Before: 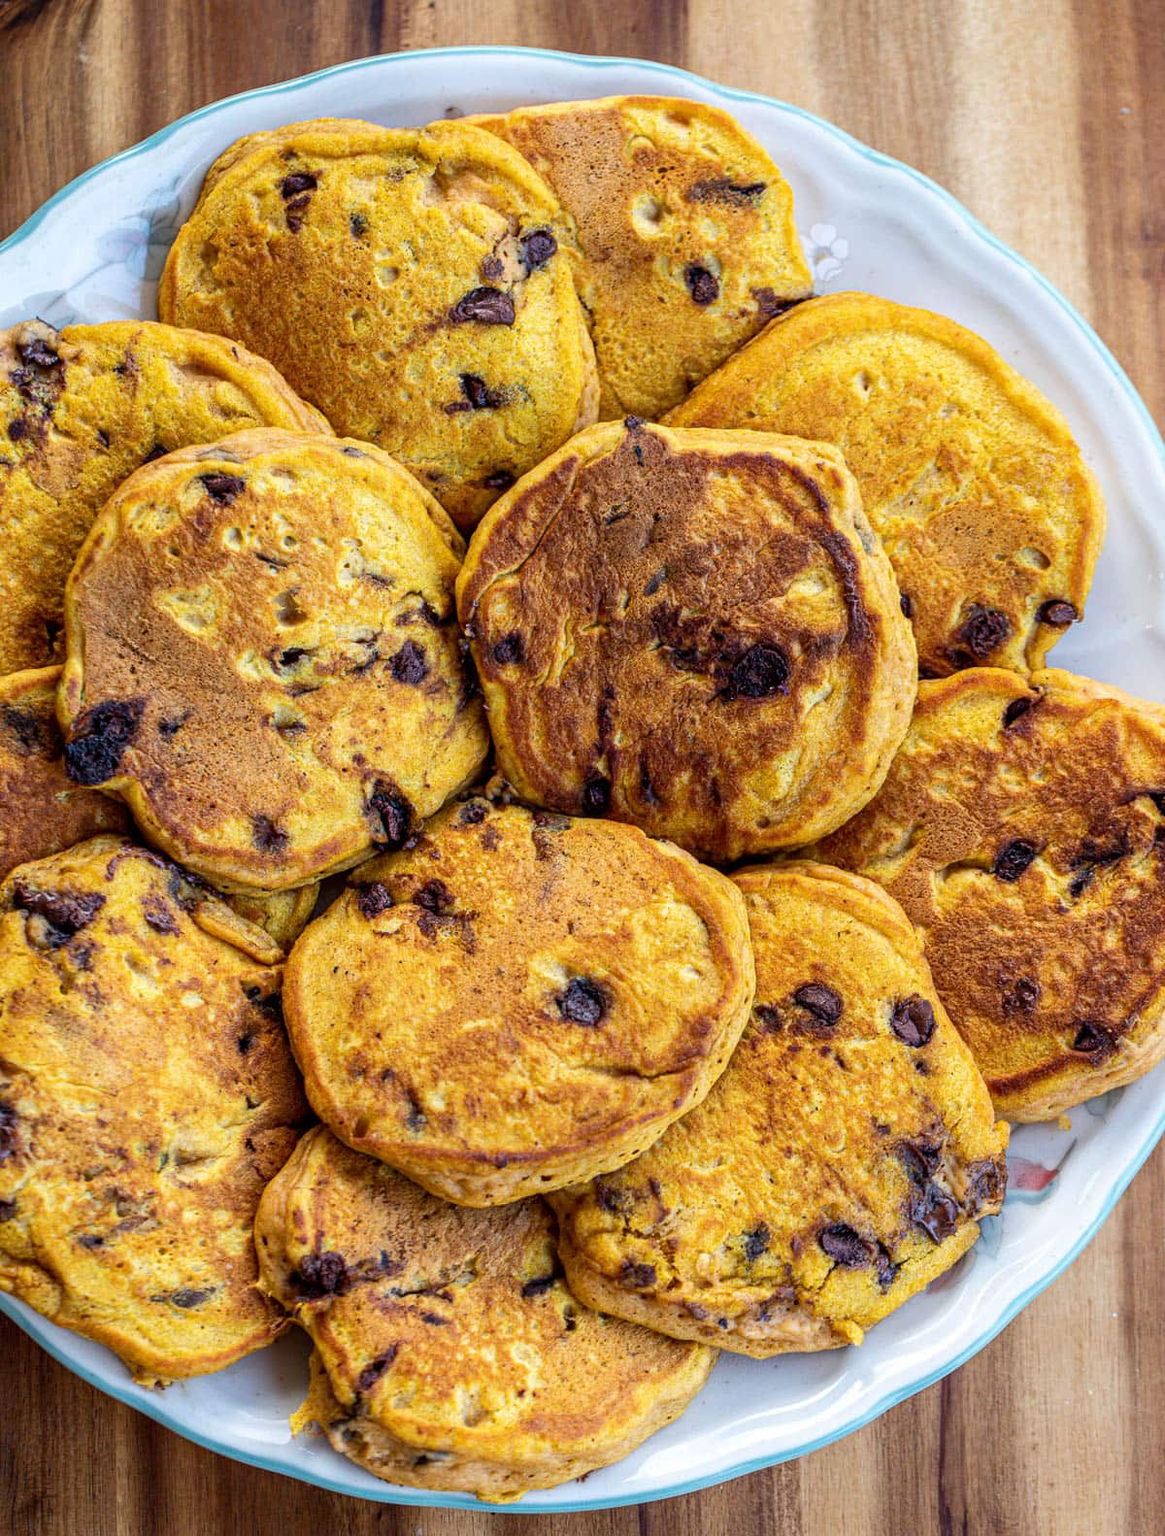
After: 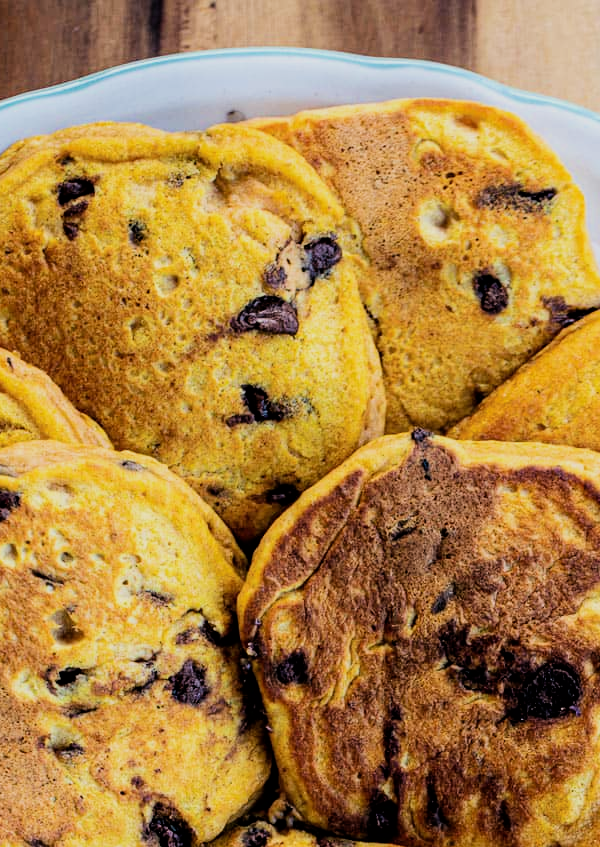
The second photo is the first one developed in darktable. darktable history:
crop: left 19.404%, right 30.593%, bottom 46.422%
filmic rgb: black relative exposure -5.04 EV, white relative exposure 3.99 EV, hardness 2.88, contrast 1.298
